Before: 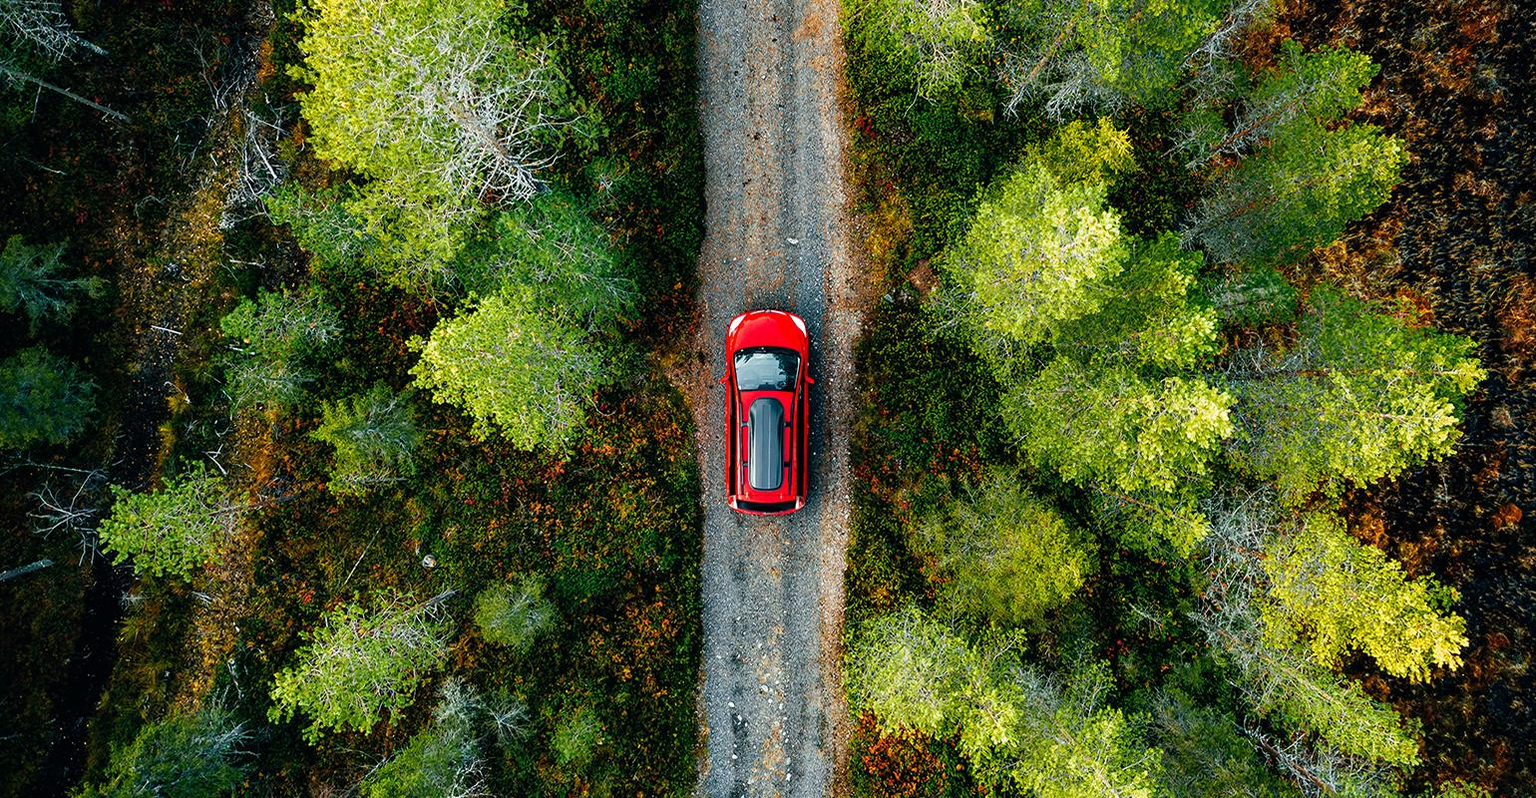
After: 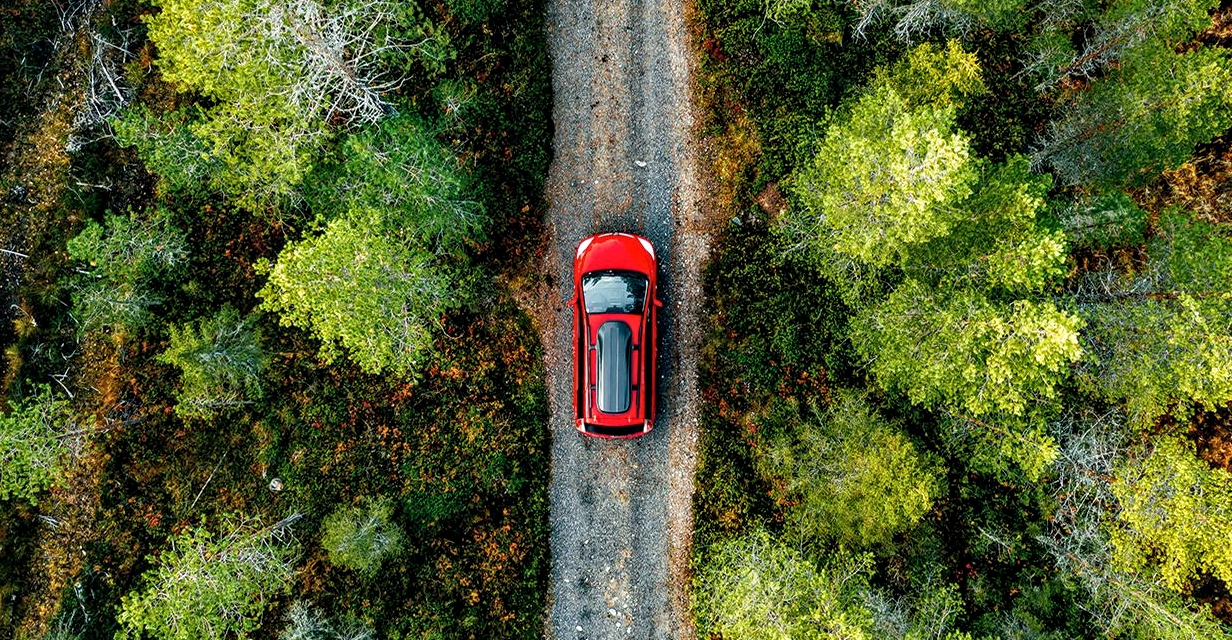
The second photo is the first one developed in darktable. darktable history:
crop and rotate: left 10.055%, top 9.871%, right 9.909%, bottom 10.036%
local contrast: on, module defaults
contrast equalizer: octaves 7, y [[0.5, 0.488, 0.462, 0.461, 0.491, 0.5], [0.5 ×6], [0.5 ×6], [0 ×6], [0 ×6]], mix -0.989
